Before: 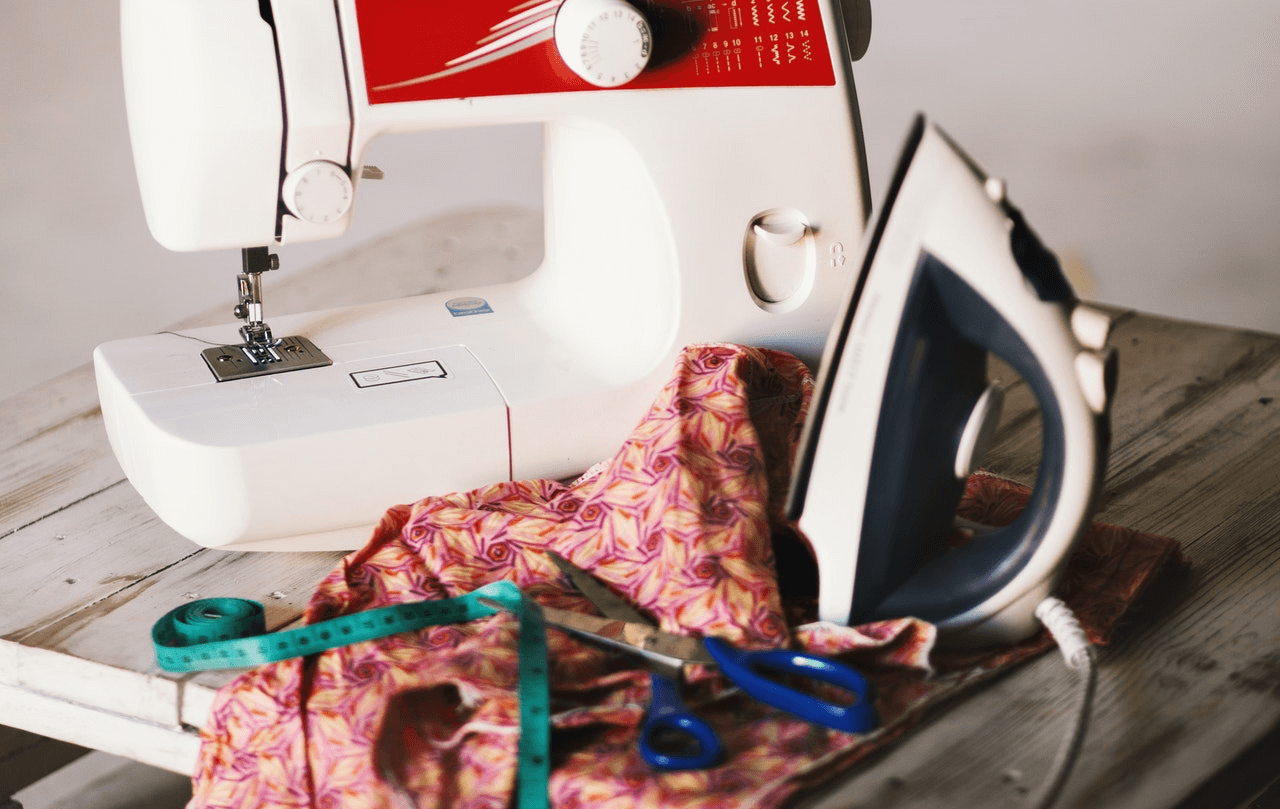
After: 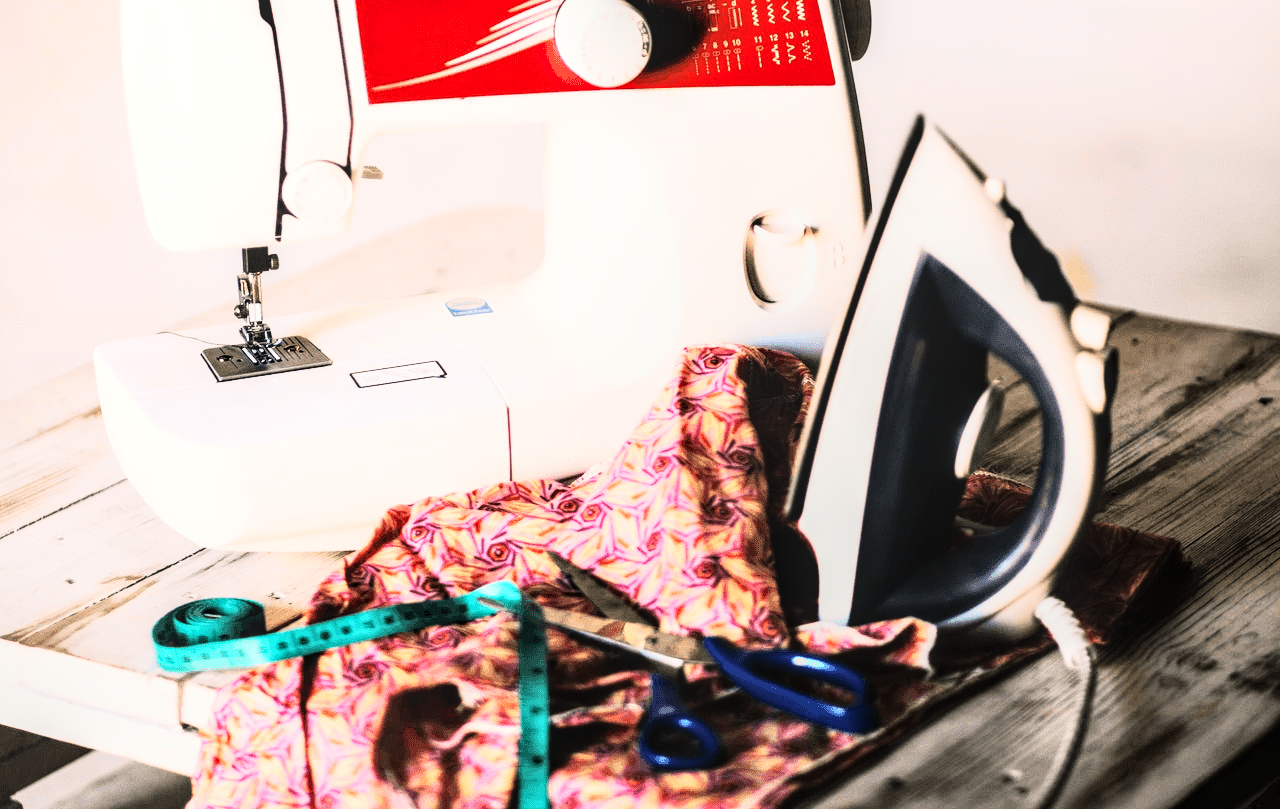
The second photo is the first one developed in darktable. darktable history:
local contrast: on, module defaults
rgb curve: curves: ch0 [(0, 0) (0.21, 0.15) (0.24, 0.21) (0.5, 0.75) (0.75, 0.96) (0.89, 0.99) (1, 1)]; ch1 [(0, 0.02) (0.21, 0.13) (0.25, 0.2) (0.5, 0.67) (0.75, 0.9) (0.89, 0.97) (1, 1)]; ch2 [(0, 0.02) (0.21, 0.13) (0.25, 0.2) (0.5, 0.67) (0.75, 0.9) (0.89, 0.97) (1, 1)], compensate middle gray true
